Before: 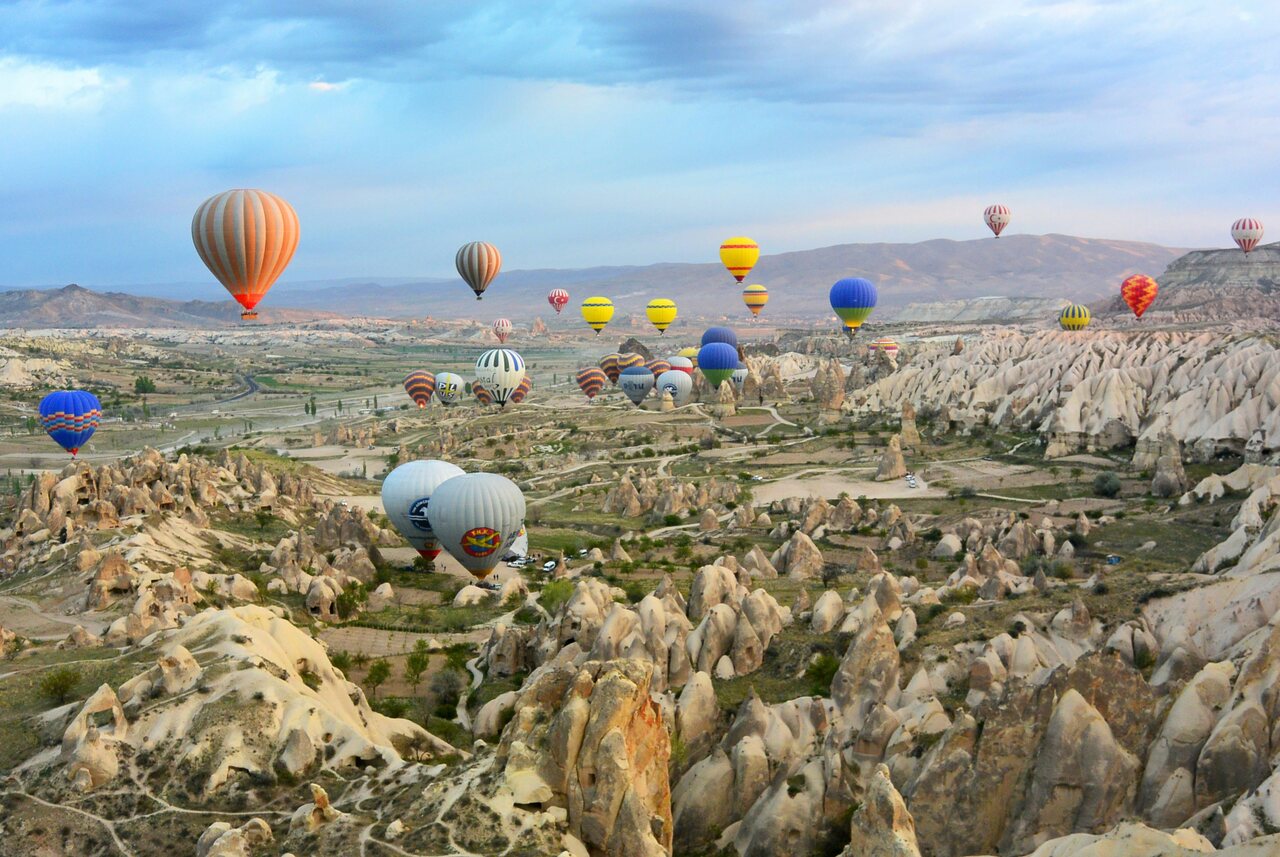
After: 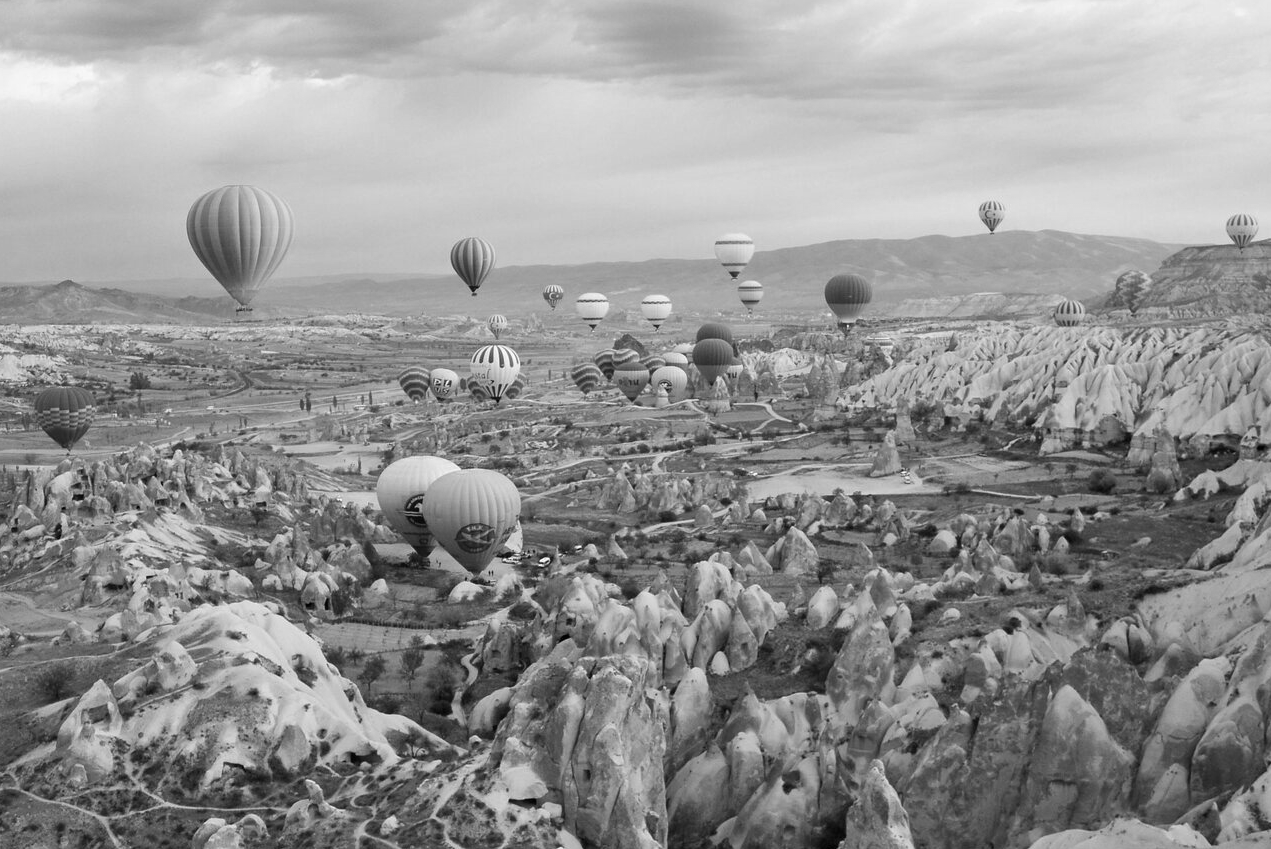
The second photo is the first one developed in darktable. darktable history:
crop: left 0.434%, top 0.485%, right 0.244%, bottom 0.386%
base curve: preserve colors none
monochrome: a 32, b 64, size 2.3, highlights 1
